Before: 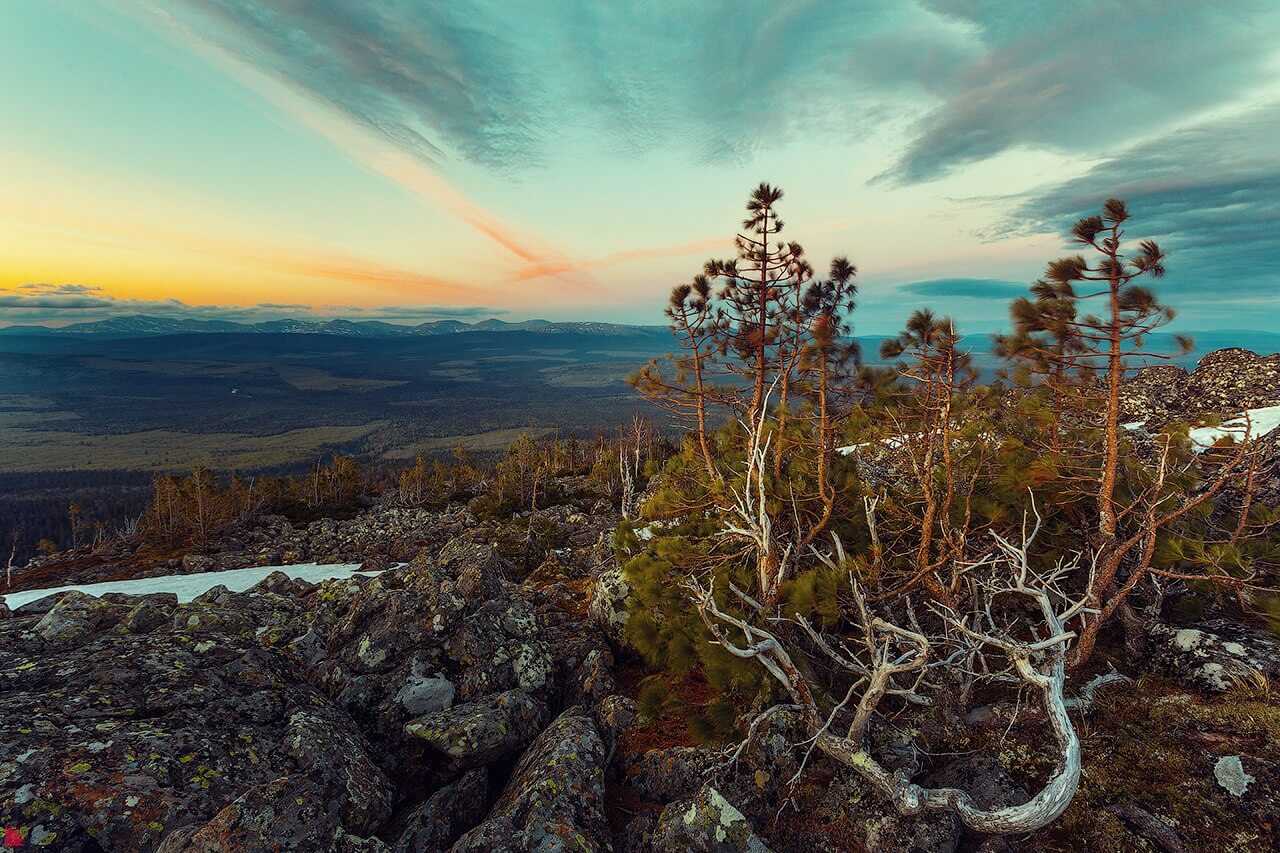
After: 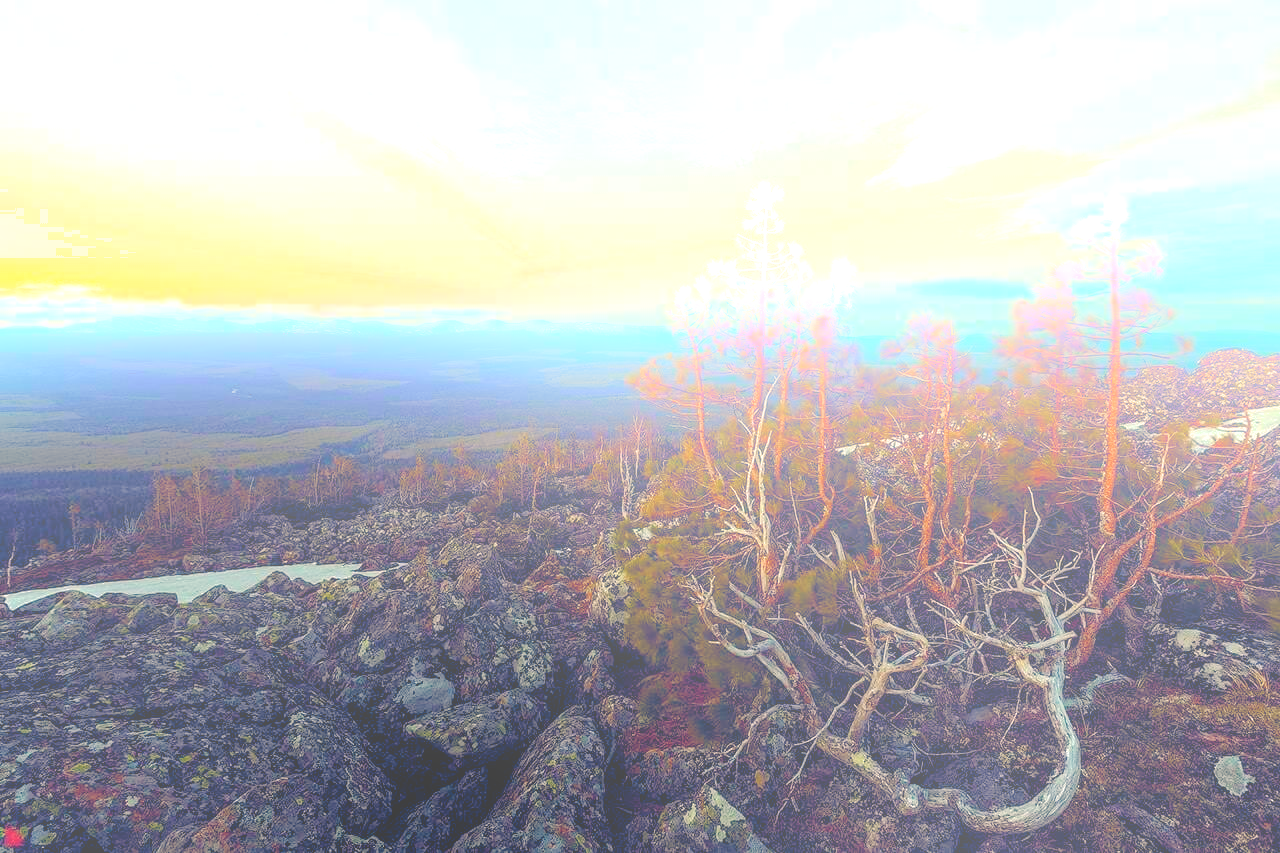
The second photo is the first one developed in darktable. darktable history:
color balance rgb: highlights gain › chroma 2.94%, highlights gain › hue 60.57°, global offset › chroma 0.25%, global offset › hue 256.52°, perceptual saturation grading › global saturation 20%, perceptual saturation grading › highlights -50%, perceptual saturation grading › shadows 30%, contrast 15%
bloom: size 25%, threshold 5%, strength 90%
shadows and highlights: shadows 30
